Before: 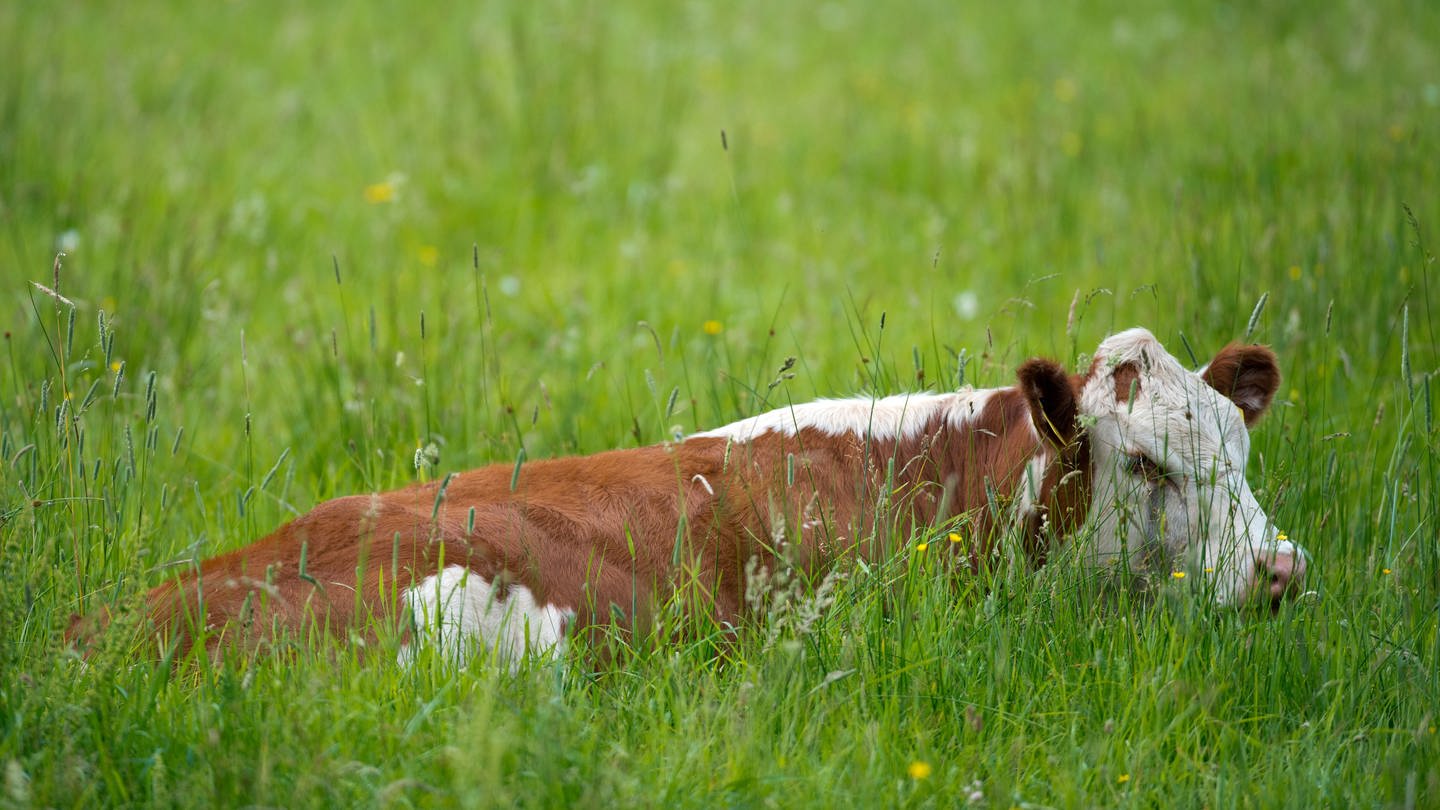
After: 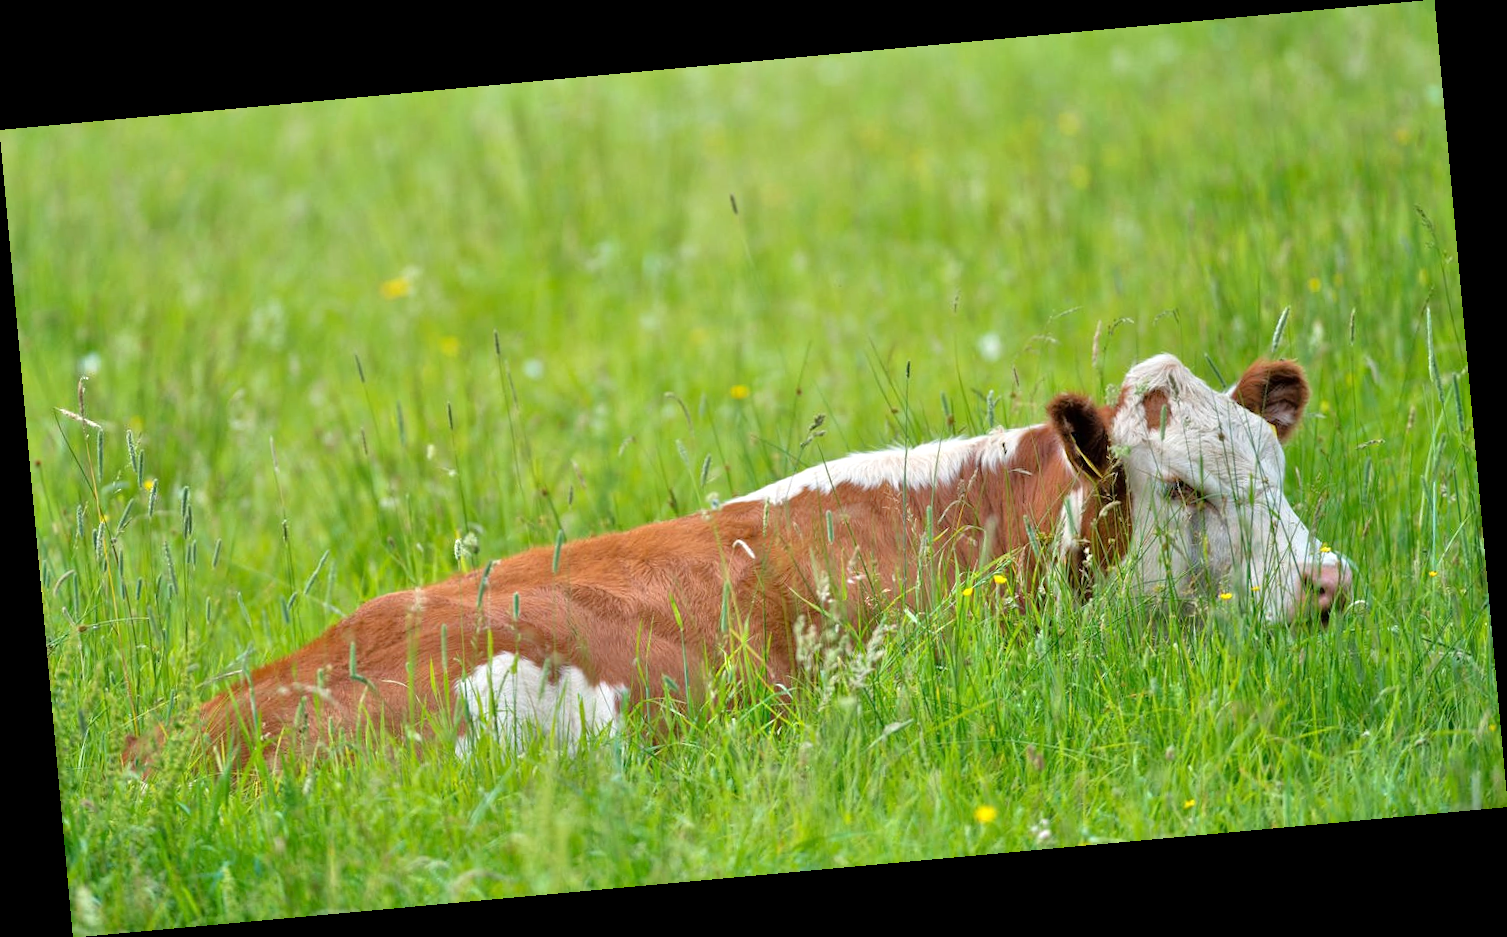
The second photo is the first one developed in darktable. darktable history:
rotate and perspective: rotation -5.2°, automatic cropping off
tone equalizer: -7 EV 0.15 EV, -6 EV 0.6 EV, -5 EV 1.15 EV, -4 EV 1.33 EV, -3 EV 1.15 EV, -2 EV 0.6 EV, -1 EV 0.15 EV, mask exposure compensation -0.5 EV
